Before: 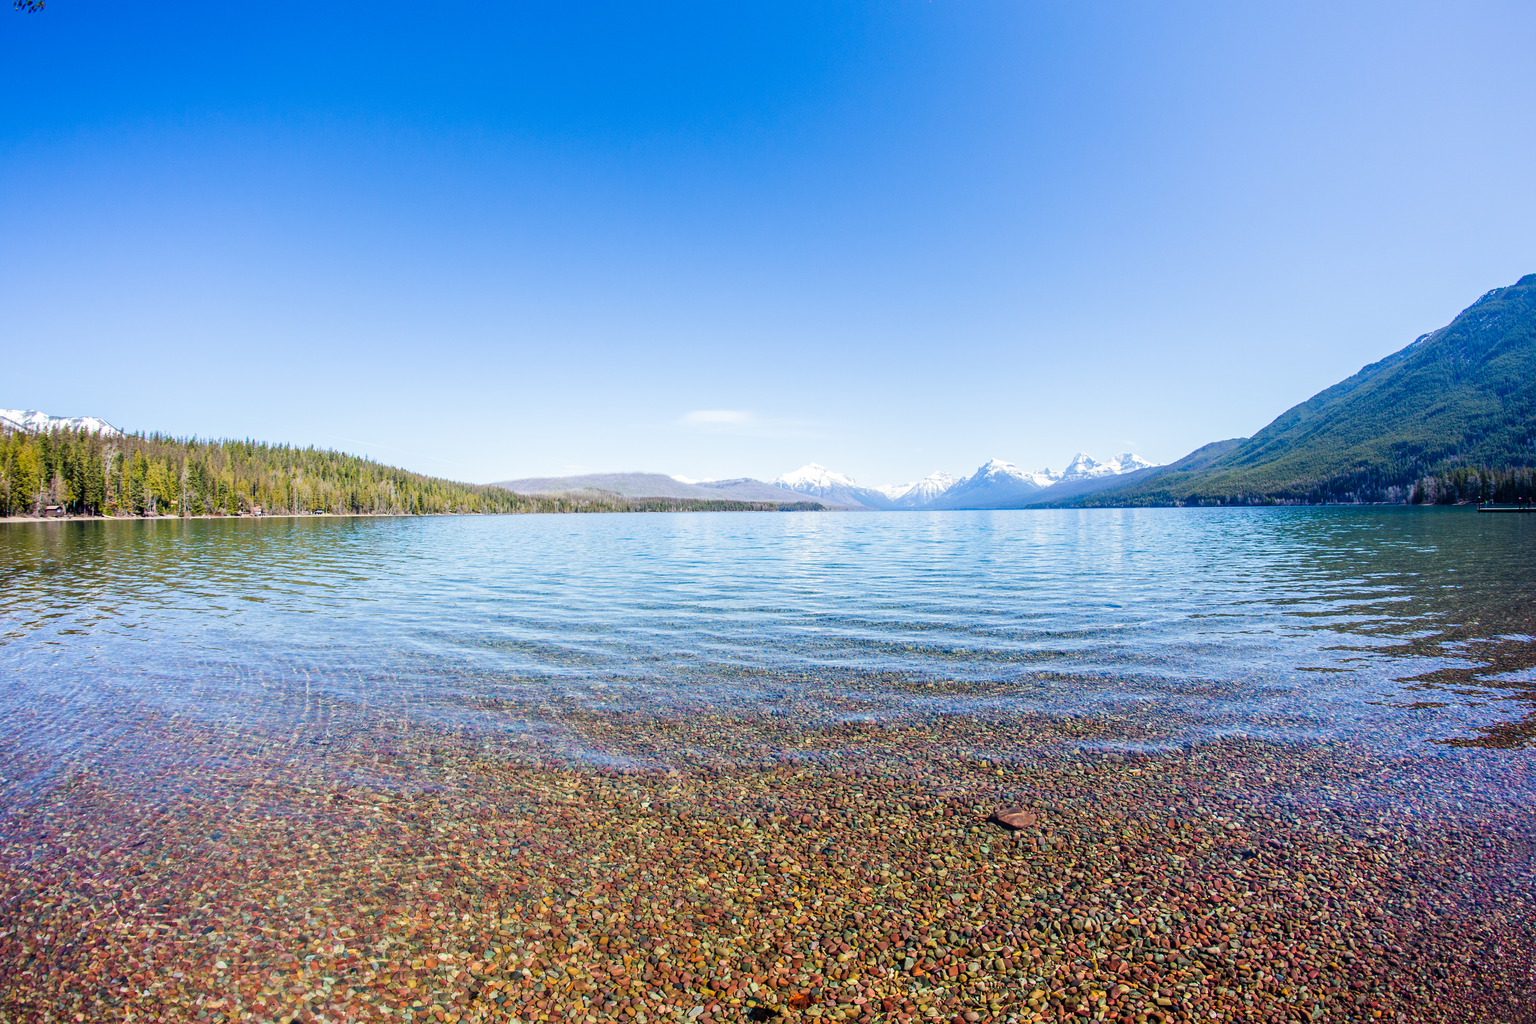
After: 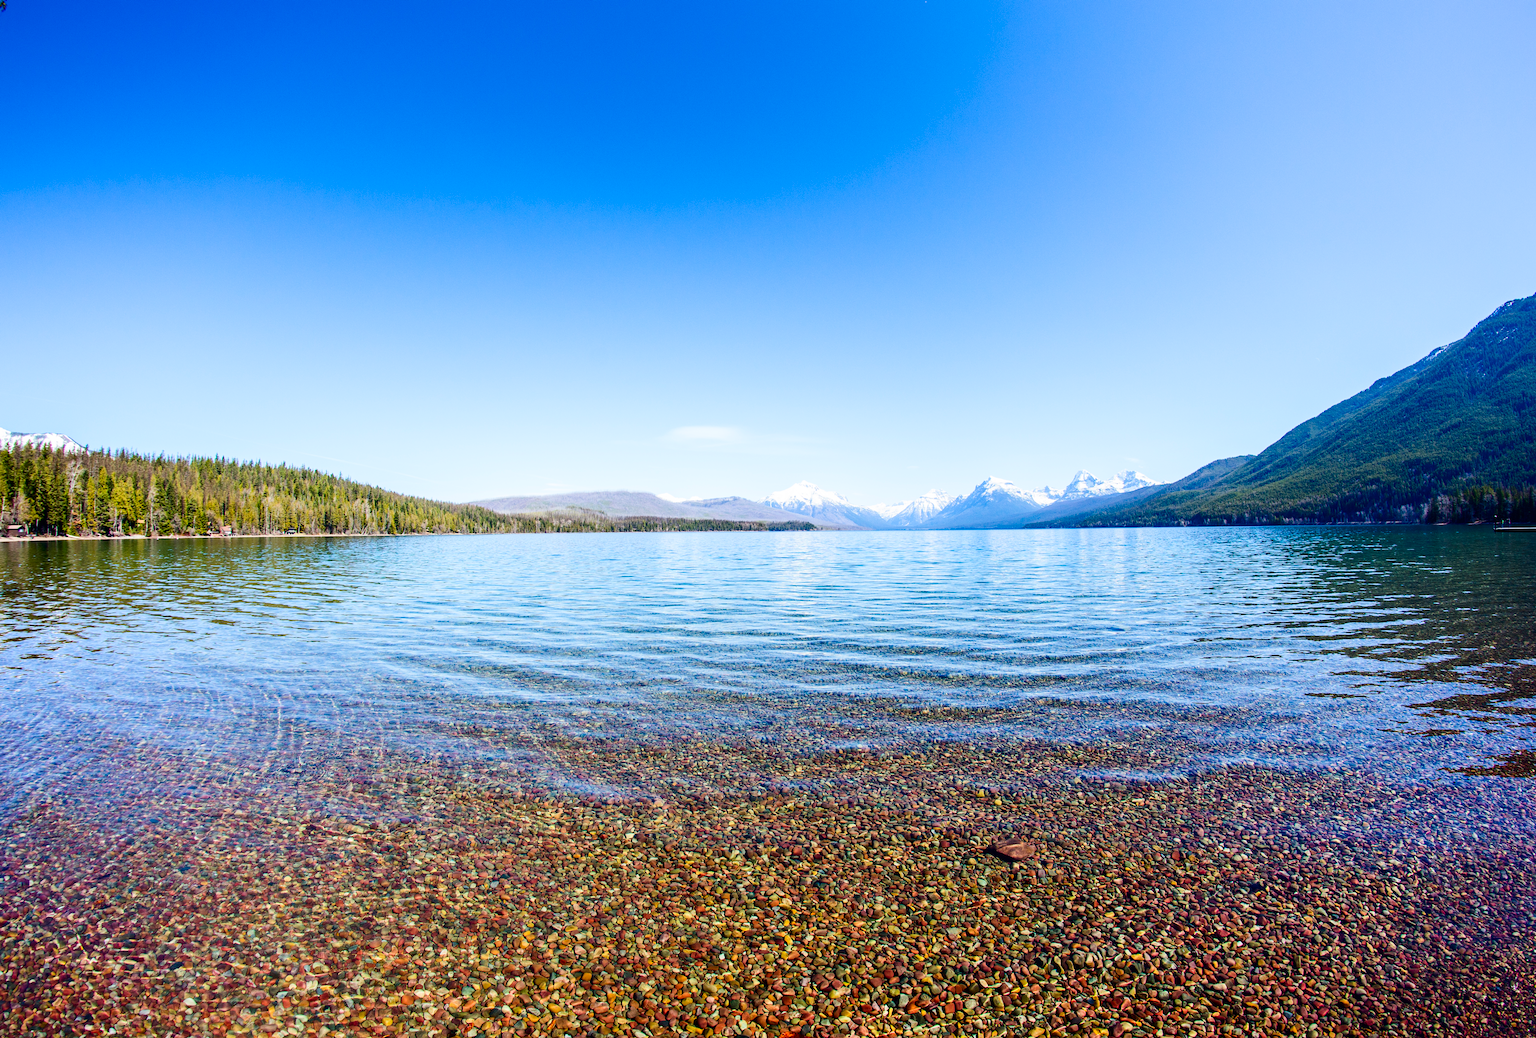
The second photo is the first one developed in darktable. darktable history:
contrast brightness saturation: contrast 0.21, brightness -0.11, saturation 0.21
crop and rotate: left 2.536%, right 1.107%, bottom 2.246%
